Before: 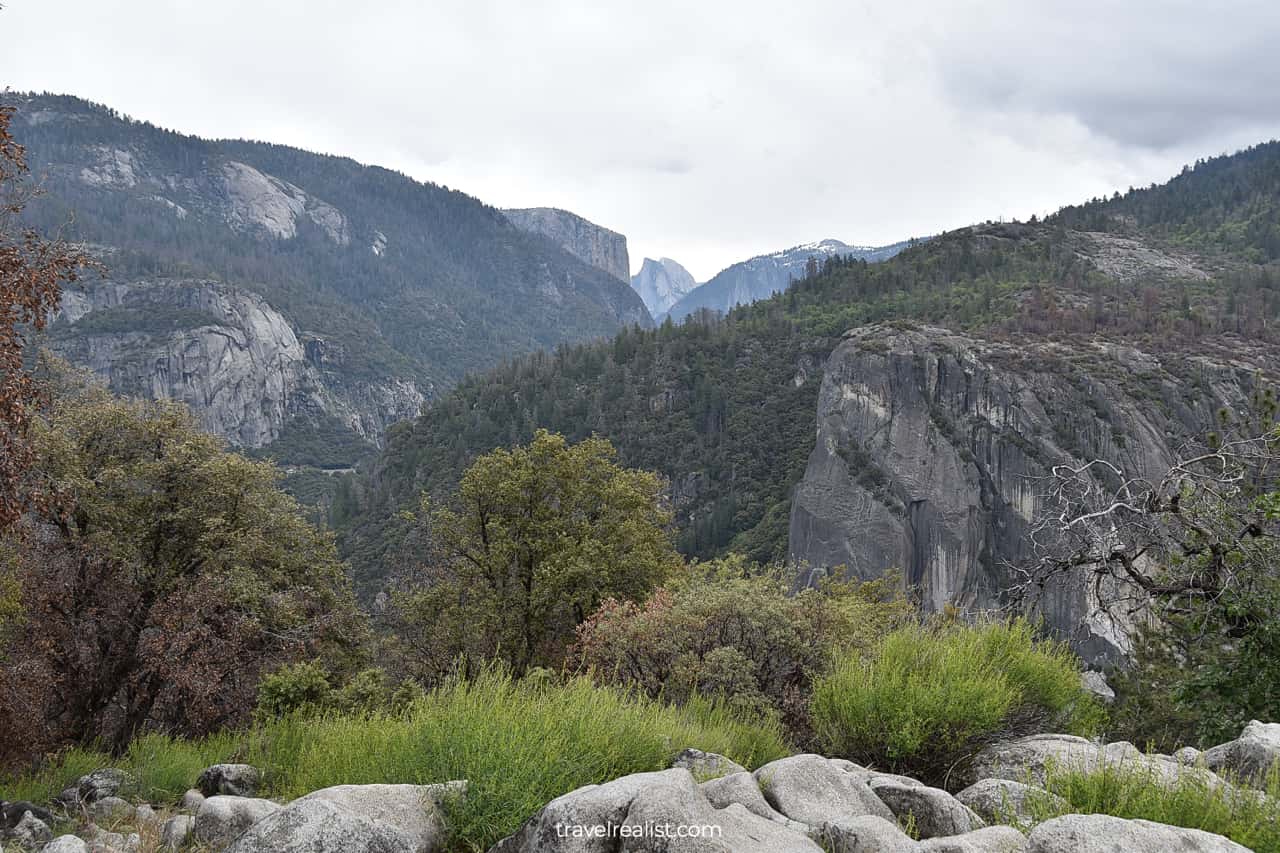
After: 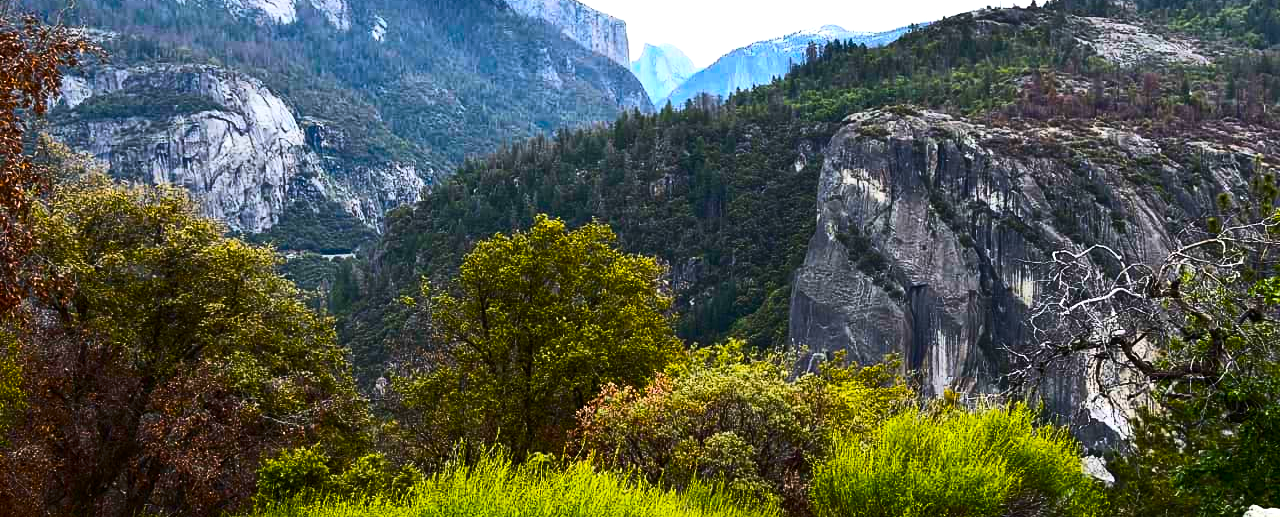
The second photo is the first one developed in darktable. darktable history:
contrast brightness saturation: contrast 0.39, brightness 0.1
color balance rgb: linear chroma grading › shadows -40%, linear chroma grading › highlights 40%, linear chroma grading › global chroma 45%, linear chroma grading › mid-tones -30%, perceptual saturation grading › global saturation 55%, perceptual saturation grading › highlights -50%, perceptual saturation grading › mid-tones 40%, perceptual saturation grading › shadows 30%, perceptual brilliance grading › global brilliance 20%, perceptual brilliance grading › shadows -40%, global vibrance 35%
crop and rotate: top 25.357%, bottom 13.942%
